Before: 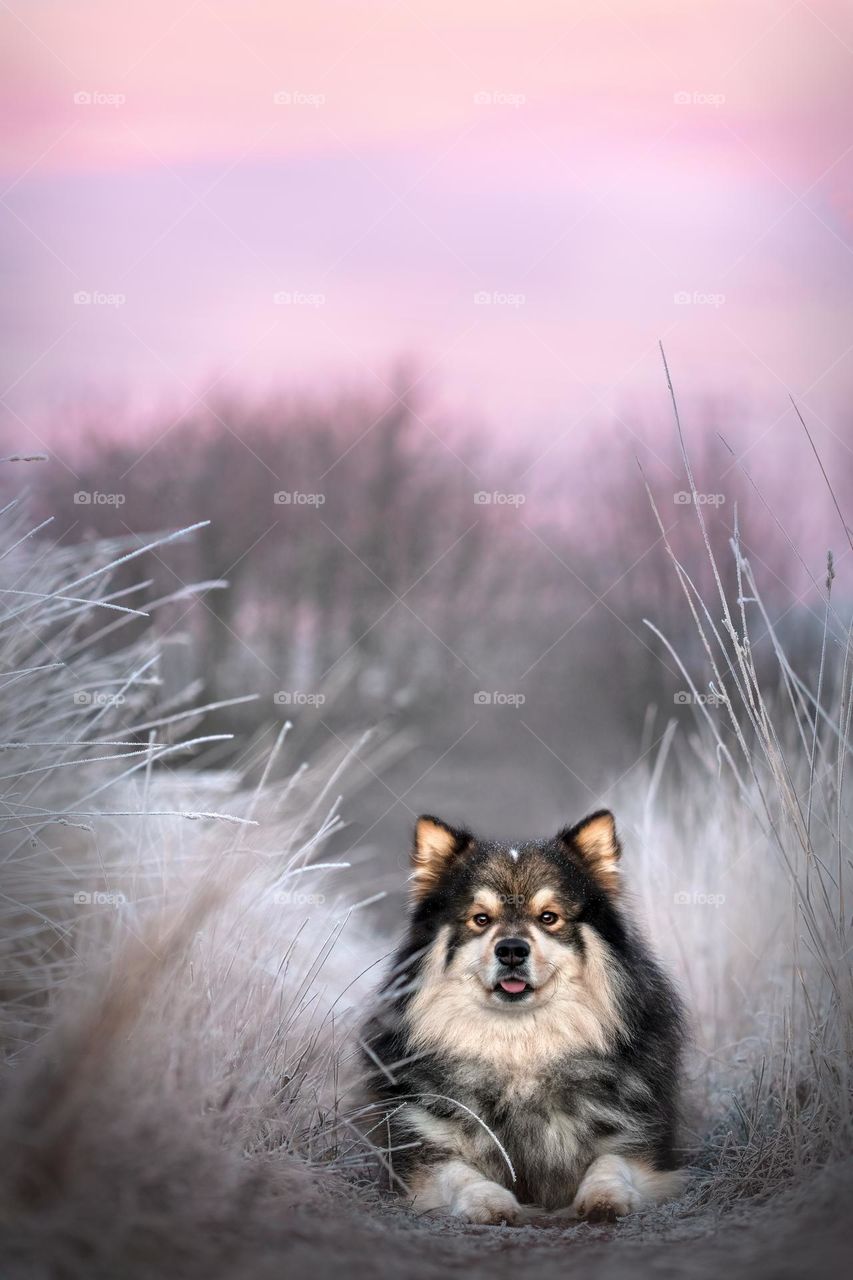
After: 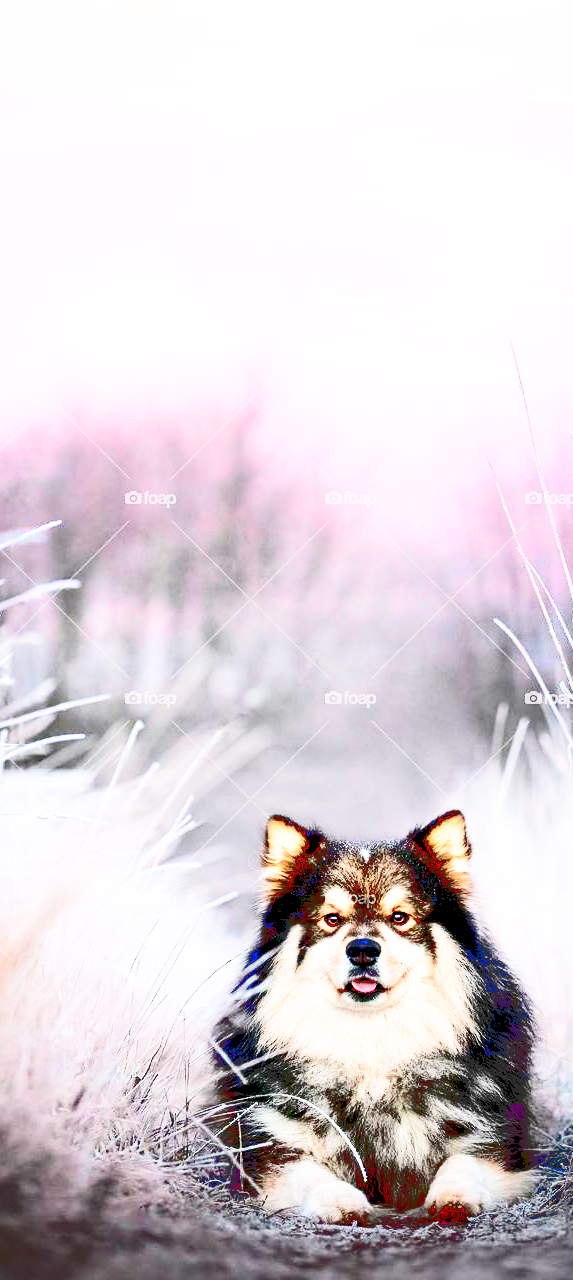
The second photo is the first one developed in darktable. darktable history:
base curve: curves: ch0 [(0, 0) (0.012, 0.01) (0.073, 0.168) (0.31, 0.711) (0.645, 0.957) (1, 1)], preserve colors none
contrast brightness saturation: contrast 0.194, brightness -0.11, saturation 0.212
sharpen: amount 0.215
crop and rotate: left 17.567%, right 15.169%
exposure: black level correction 0.009, exposure 0.116 EV, compensate highlight preservation false
tone curve: curves: ch0 [(0, 0) (0.003, 0.172) (0.011, 0.177) (0.025, 0.177) (0.044, 0.177) (0.069, 0.178) (0.1, 0.181) (0.136, 0.19) (0.177, 0.208) (0.224, 0.226) (0.277, 0.274) (0.335, 0.338) (0.399, 0.43) (0.468, 0.535) (0.543, 0.635) (0.623, 0.726) (0.709, 0.815) (0.801, 0.882) (0.898, 0.936) (1, 1)], color space Lab, linked channels, preserve colors none
